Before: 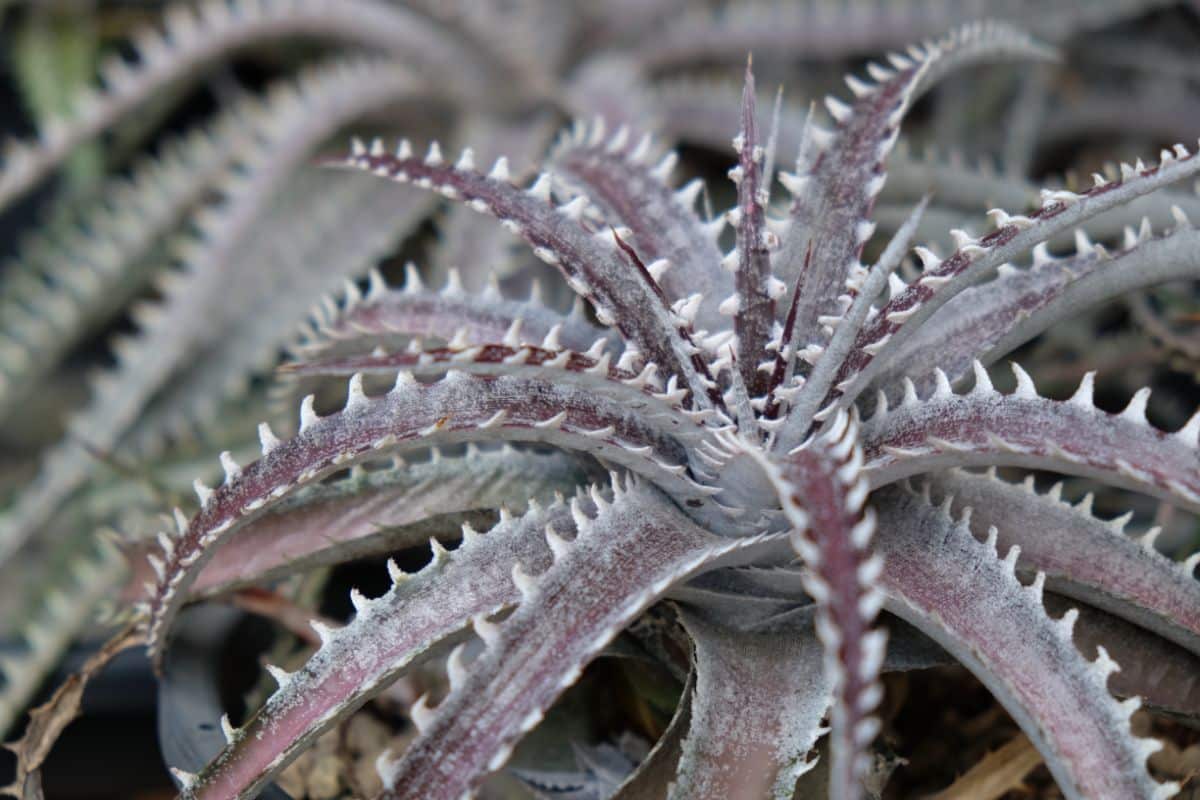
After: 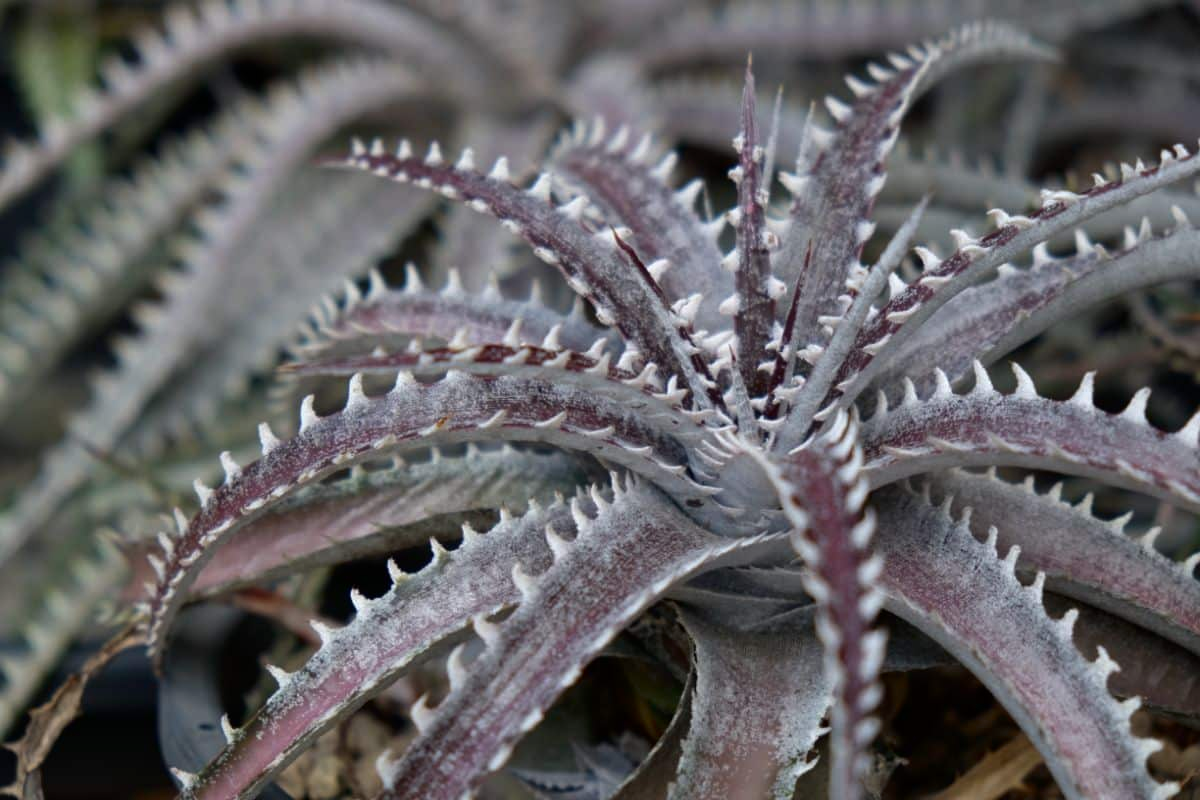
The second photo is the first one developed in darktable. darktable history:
contrast brightness saturation: brightness -0.095
